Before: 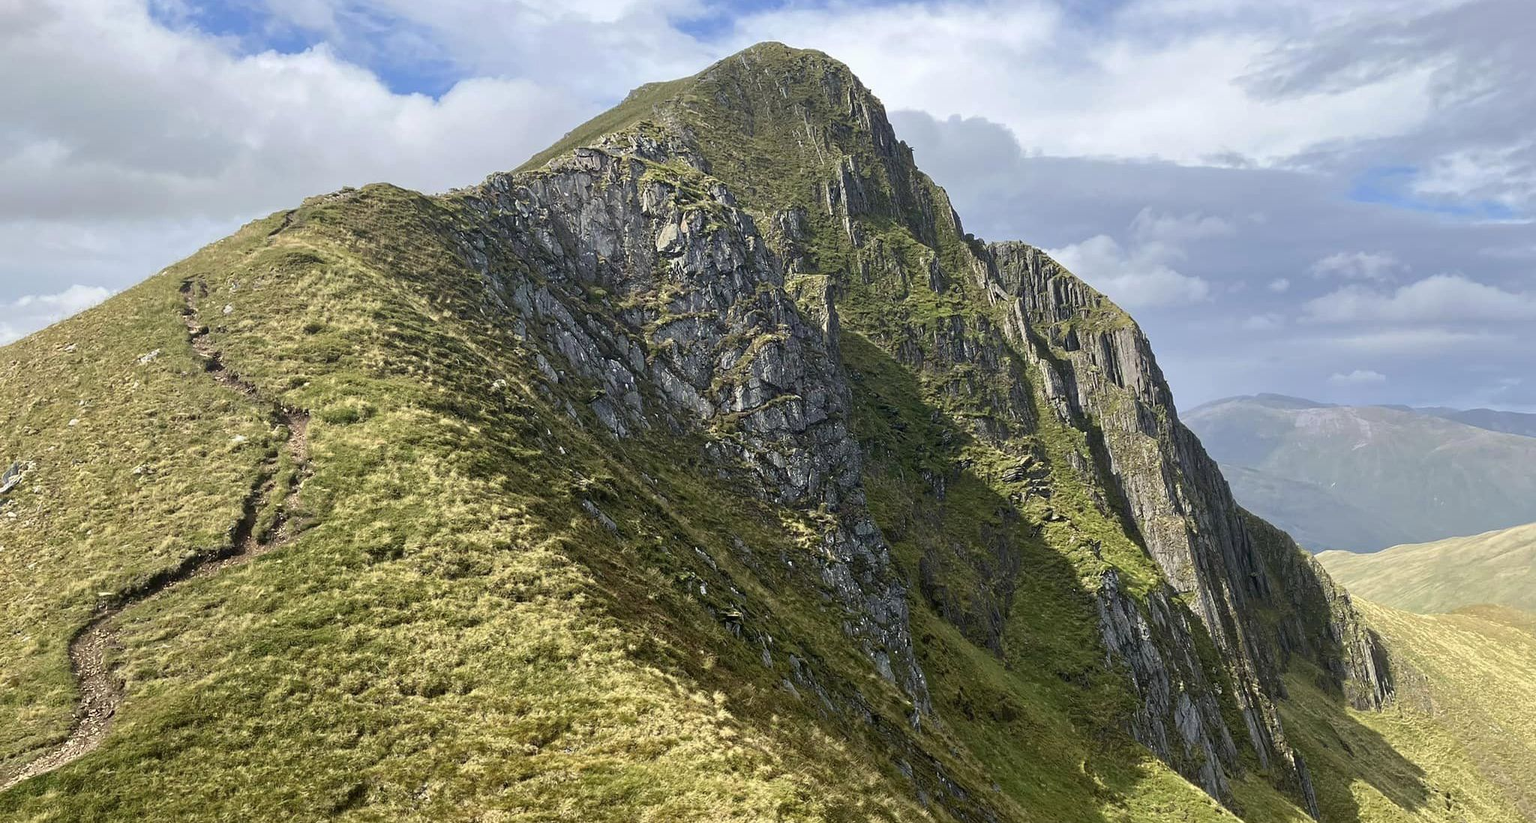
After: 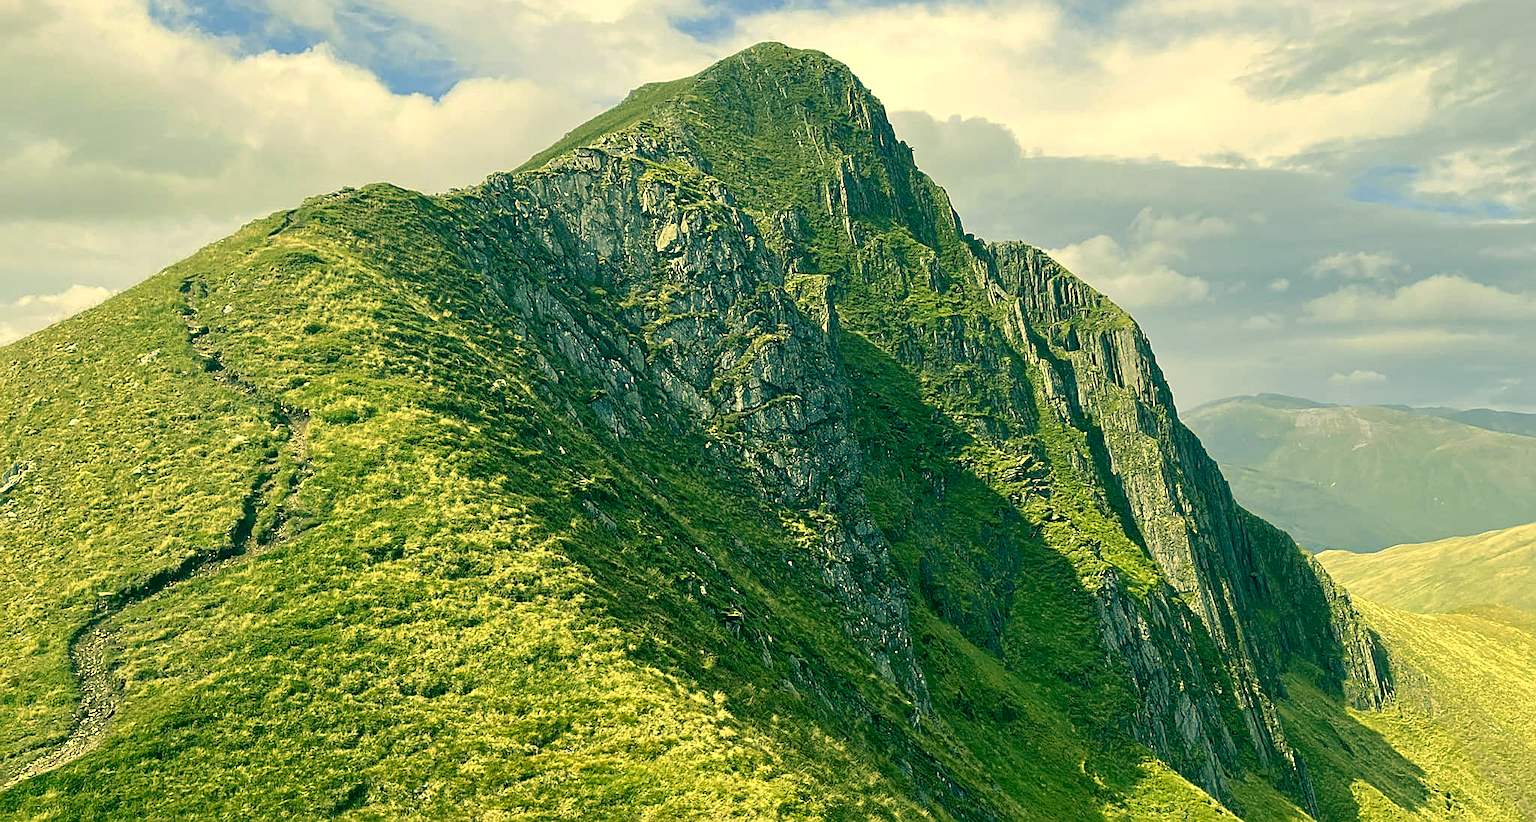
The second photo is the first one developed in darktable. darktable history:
sharpen: on, module defaults
exposure: exposure 0.201 EV, compensate highlight preservation false
color correction: highlights a* 2.21, highlights b* 34.6, shadows a* -35.97, shadows b* -5.82
